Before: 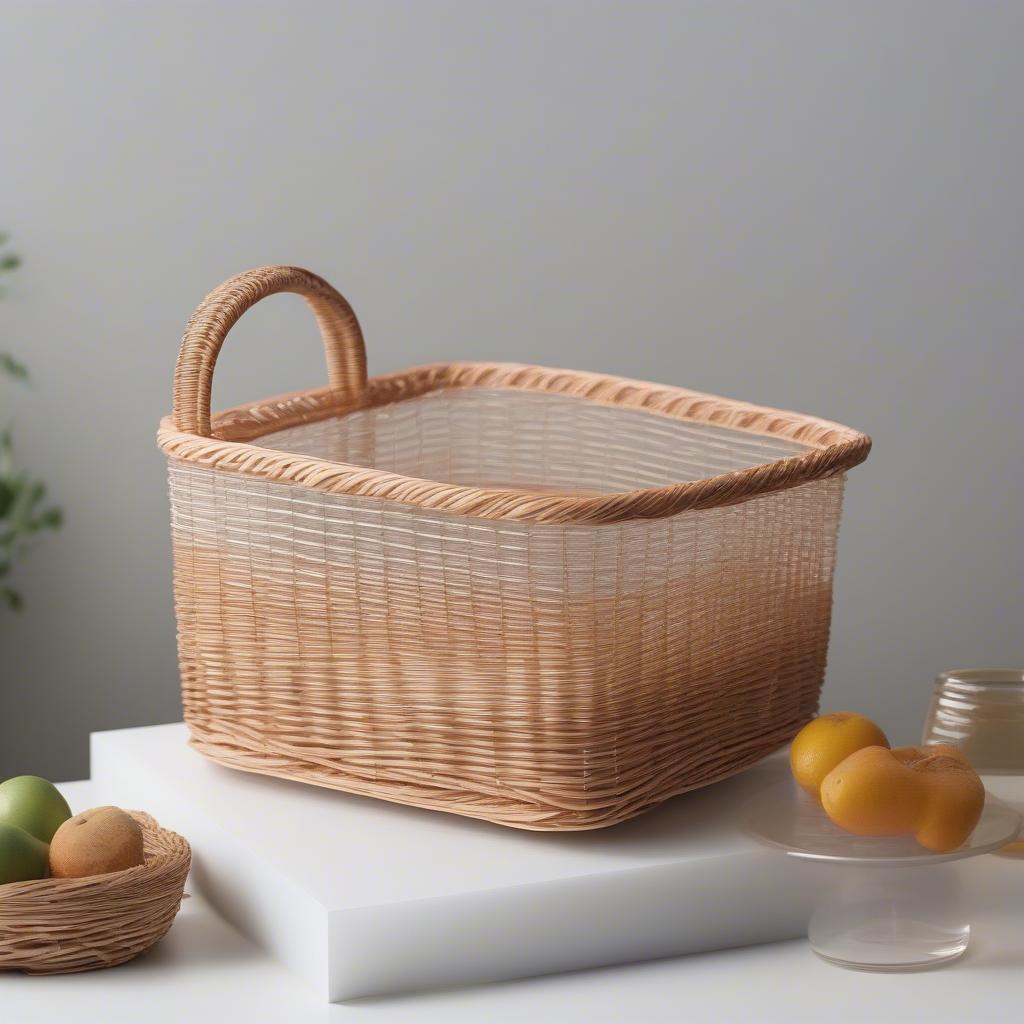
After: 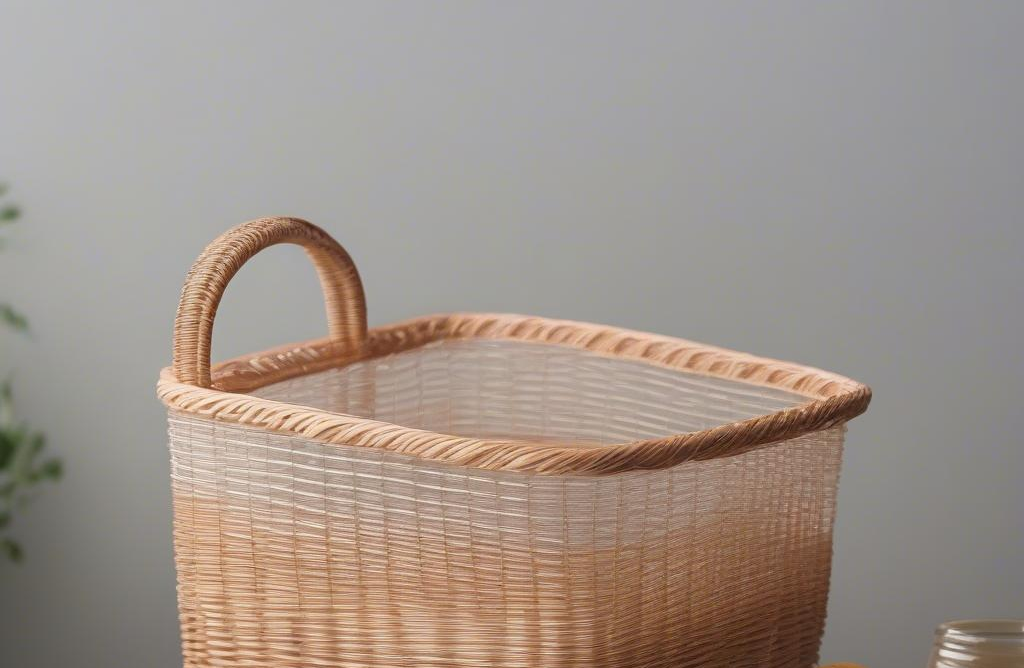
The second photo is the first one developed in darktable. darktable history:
crop and rotate: top 4.846%, bottom 29.871%
